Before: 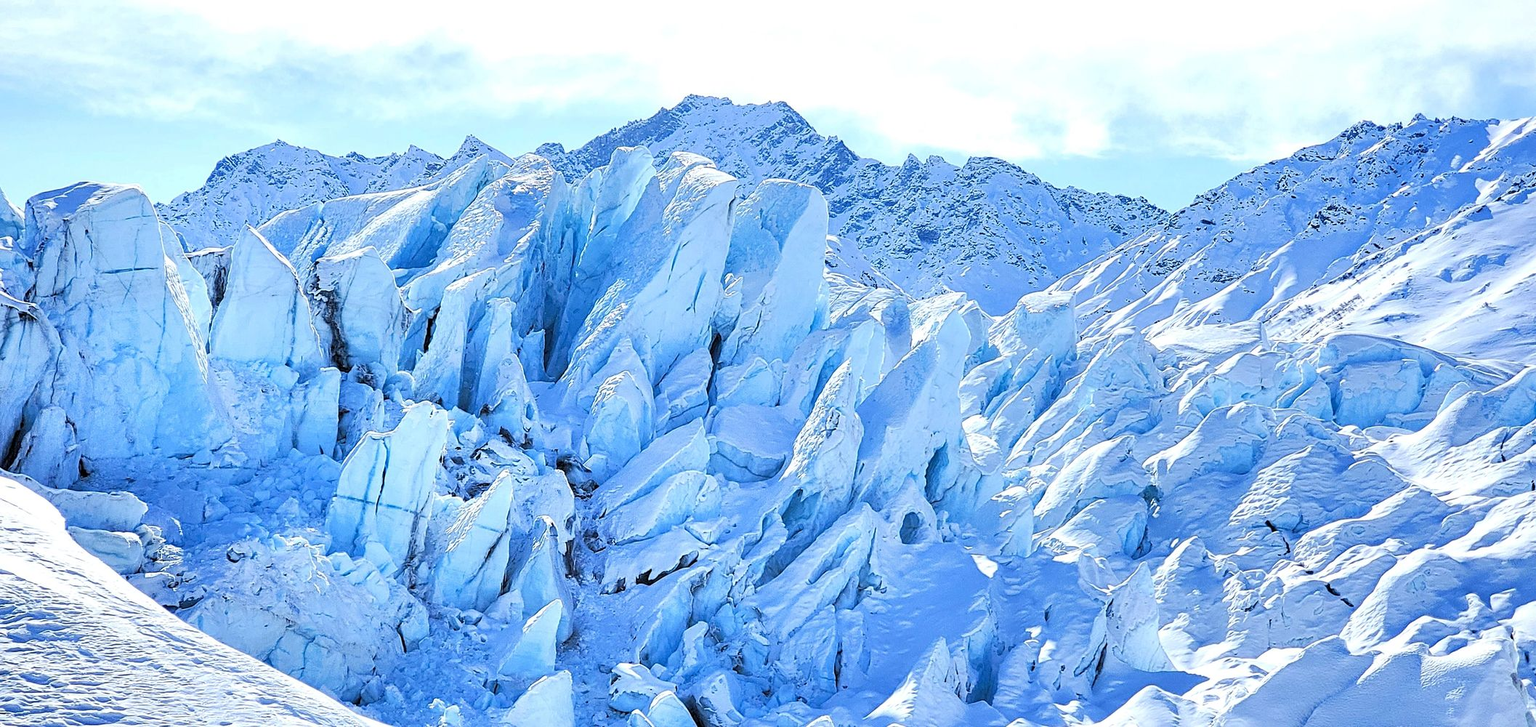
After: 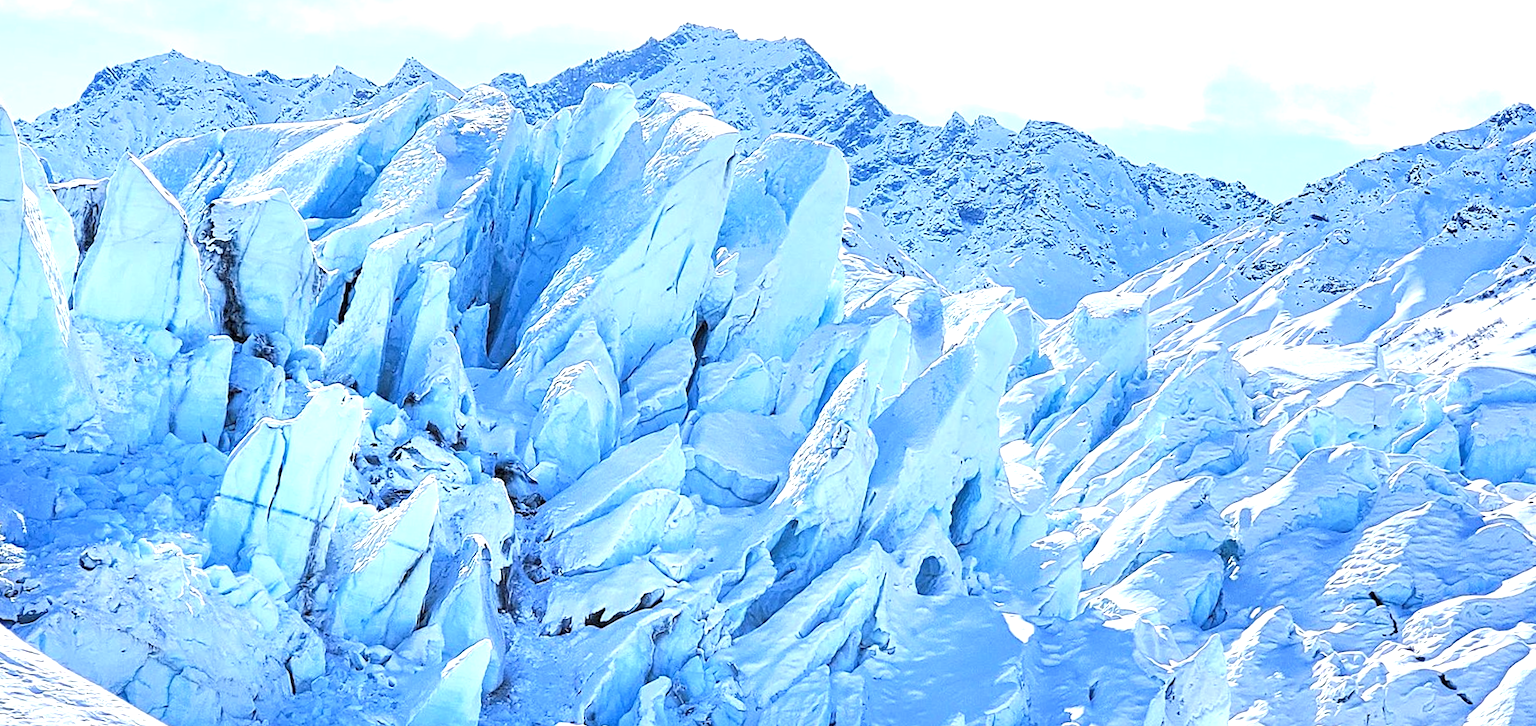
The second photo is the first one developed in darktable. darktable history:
crop and rotate: angle -3.27°, left 5.211%, top 5.211%, right 4.607%, bottom 4.607%
exposure: black level correction 0, exposure 0.5 EV, compensate highlight preservation false
